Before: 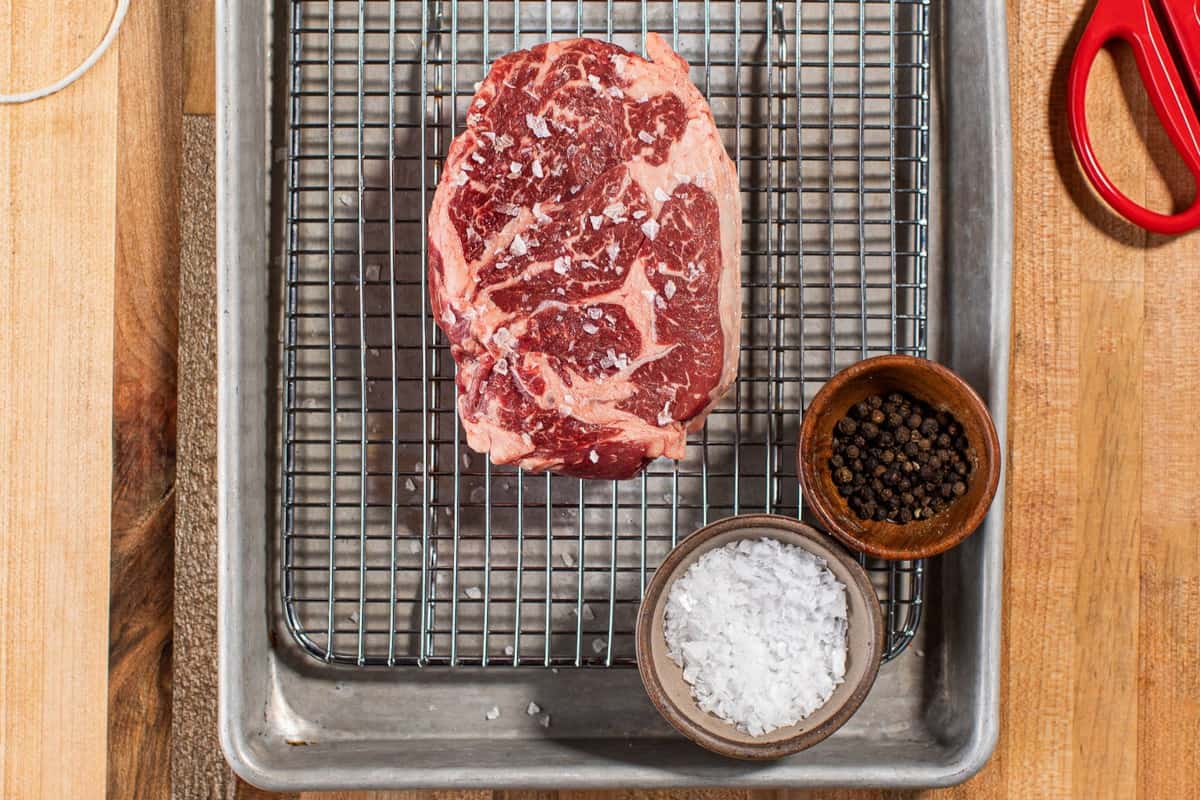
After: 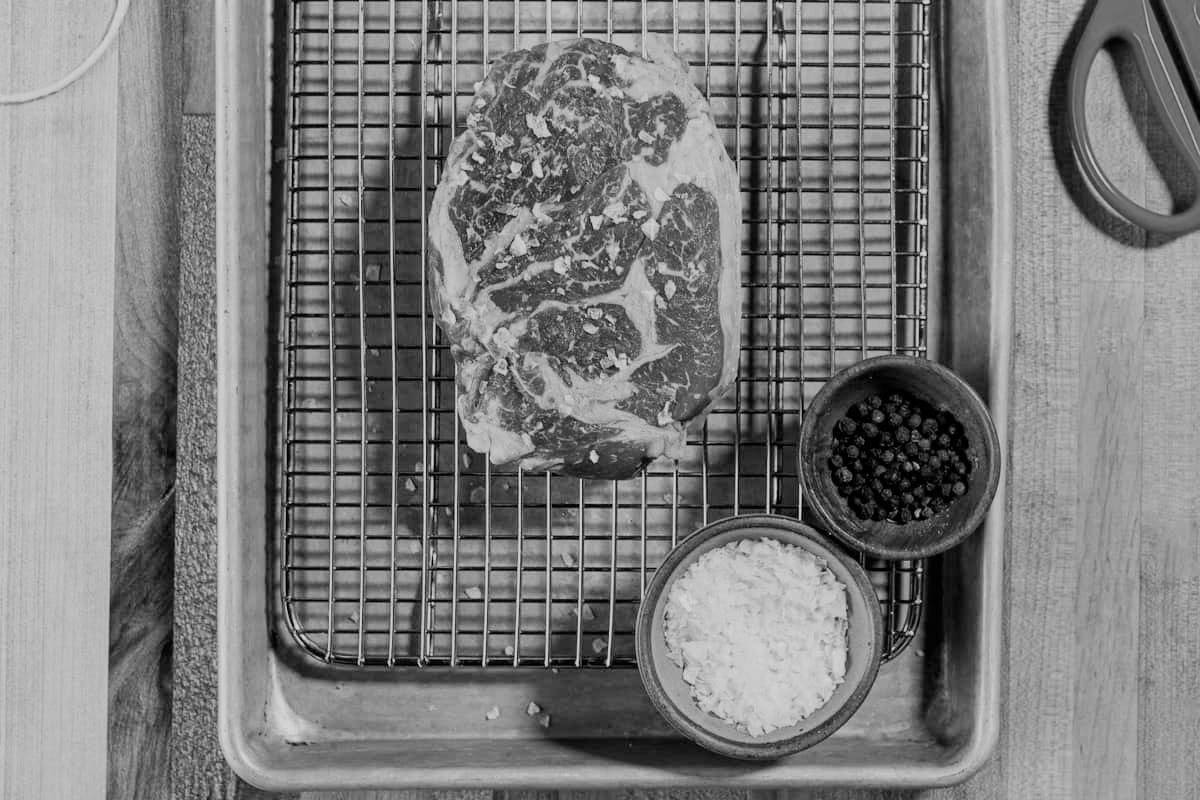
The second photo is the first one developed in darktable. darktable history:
tone equalizer: on, module defaults
filmic rgb: black relative exposure -7.65 EV, white relative exposure 4.56 EV, hardness 3.61
color zones: curves: ch1 [(0, -0.014) (0.143, -0.013) (0.286, -0.013) (0.429, -0.016) (0.571, -0.019) (0.714, -0.015) (0.857, 0.002) (1, -0.014)]
